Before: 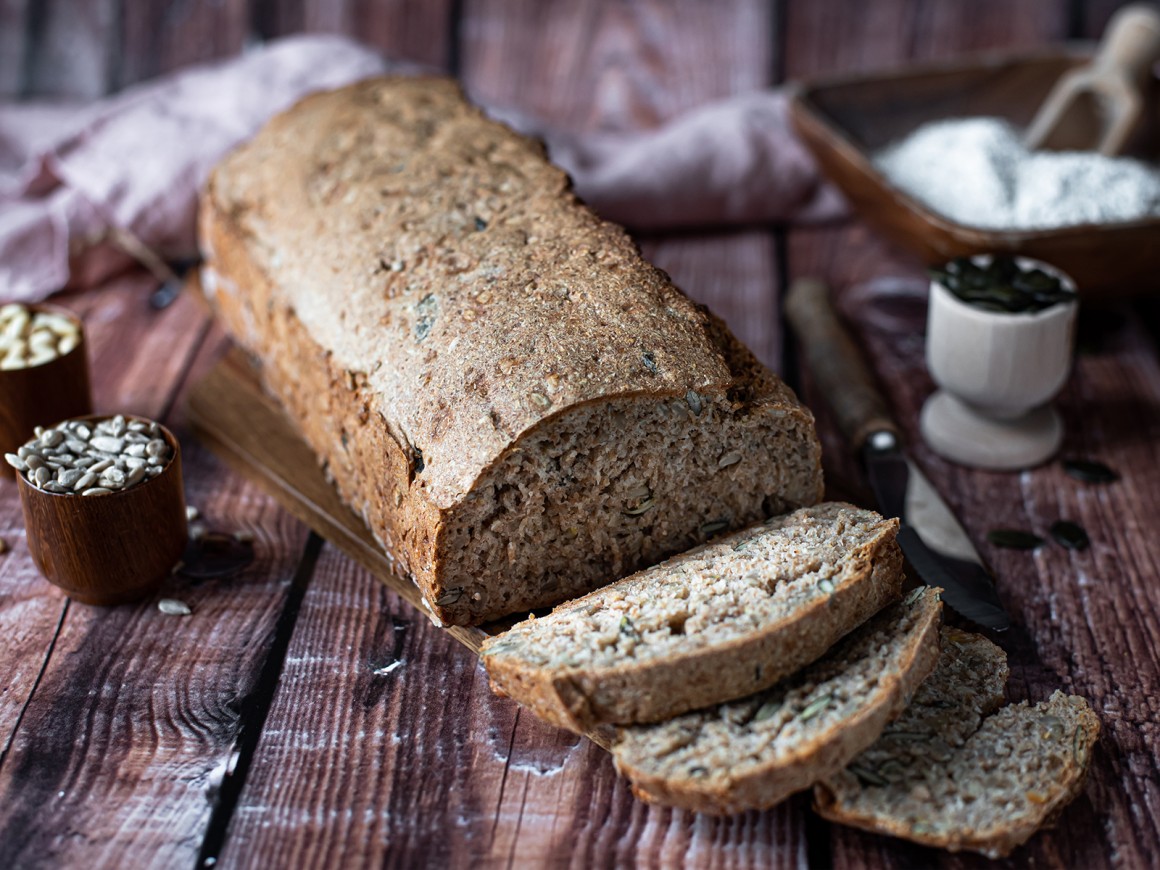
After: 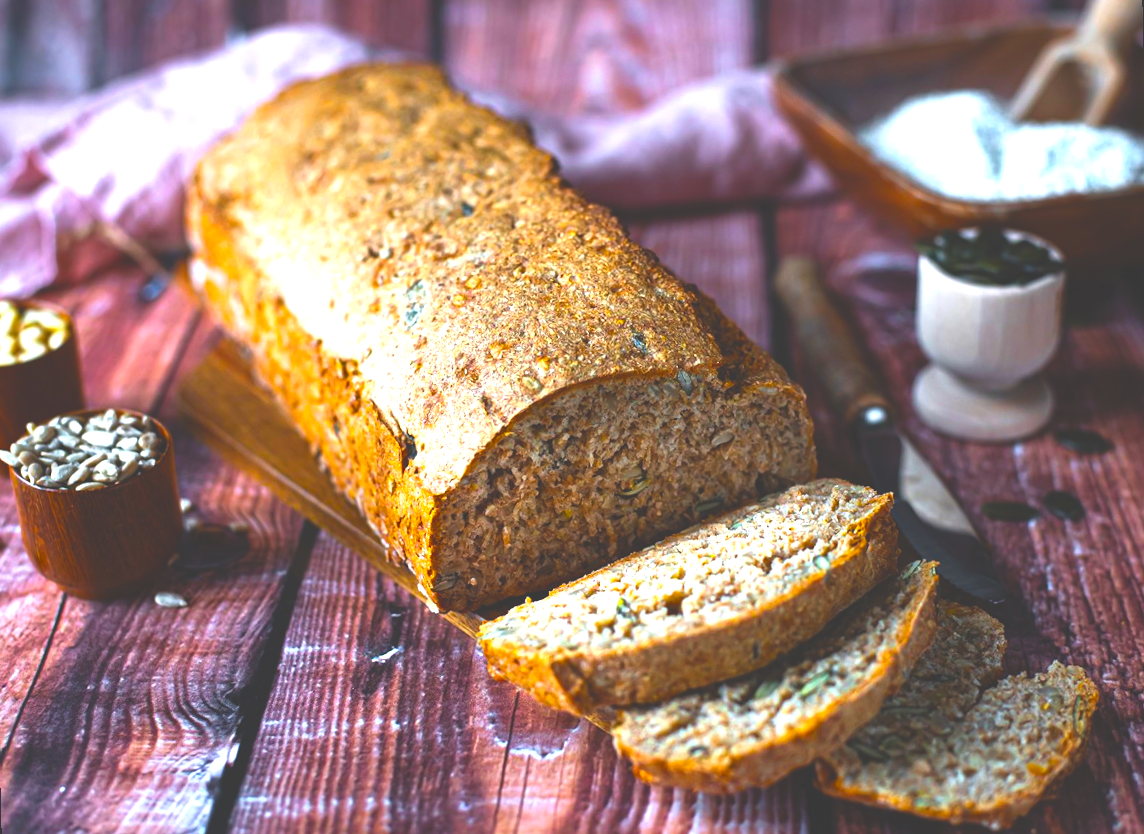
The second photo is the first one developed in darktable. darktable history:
rotate and perspective: rotation -1.42°, crop left 0.016, crop right 0.984, crop top 0.035, crop bottom 0.965
color balance rgb: linear chroma grading › global chroma 42%, perceptual saturation grading › global saturation 42%, perceptual brilliance grading › global brilliance 25%, global vibrance 33%
exposure: black level correction -0.028, compensate highlight preservation false
